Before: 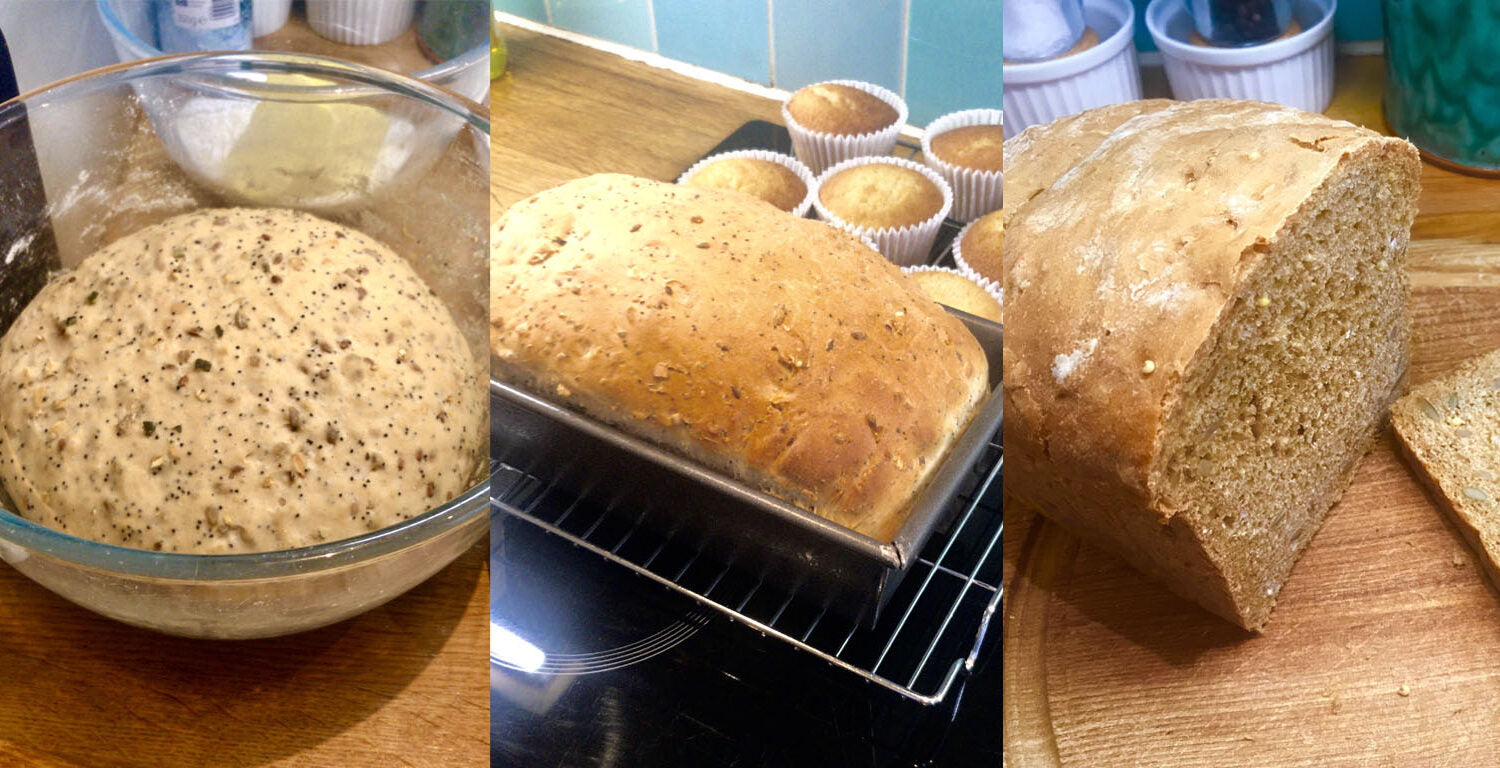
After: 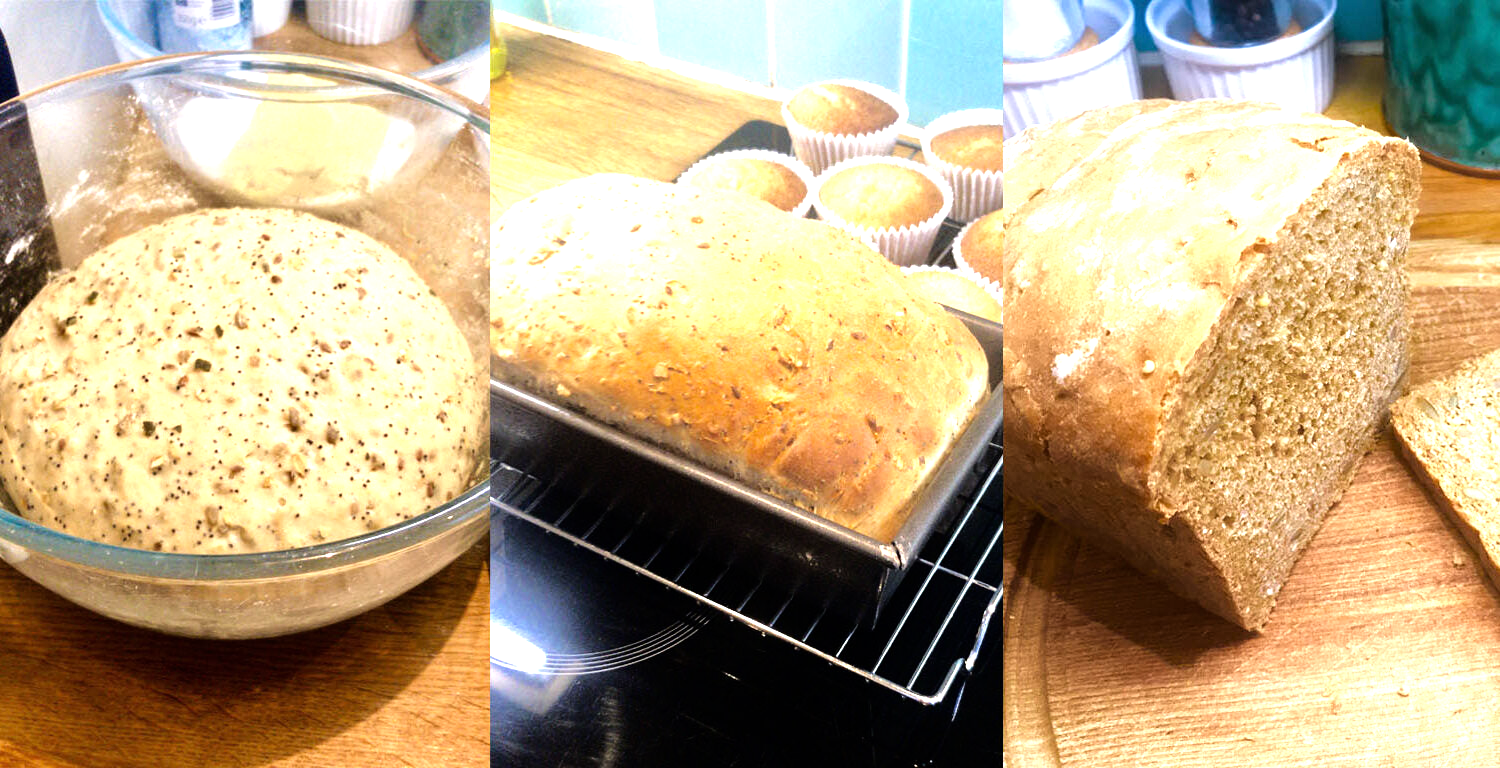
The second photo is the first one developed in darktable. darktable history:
tone equalizer: -8 EV -1.07 EV, -7 EV -1.03 EV, -6 EV -0.852 EV, -5 EV -0.551 EV, -3 EV 0.564 EV, -2 EV 0.892 EV, -1 EV 0.987 EV, +0 EV 1.07 EV
